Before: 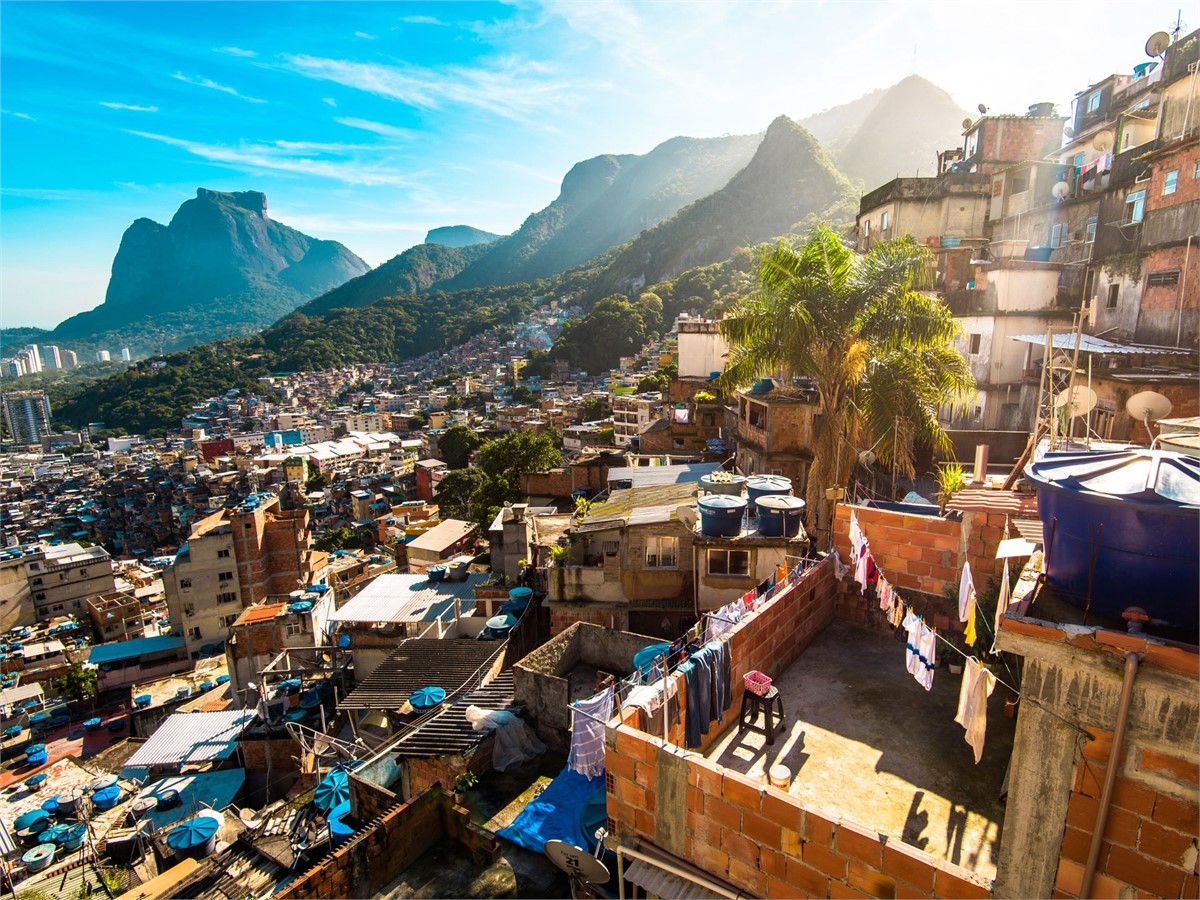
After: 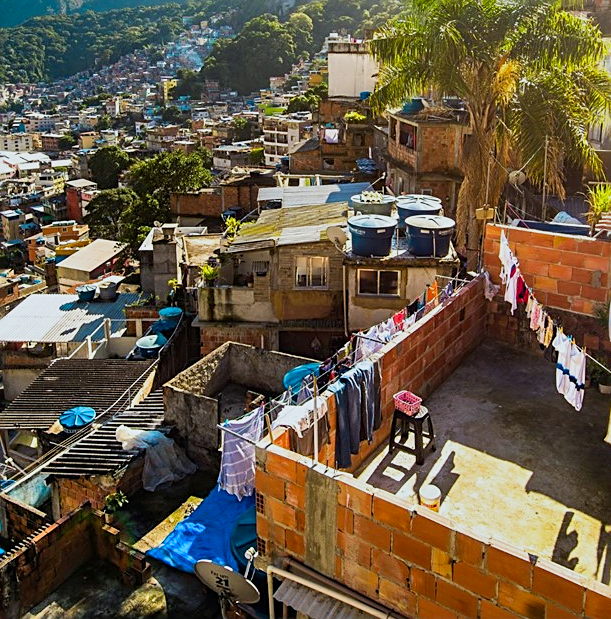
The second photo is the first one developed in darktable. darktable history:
sigmoid: contrast 1.22, skew 0.65
crop and rotate: left 29.237%, top 31.152%, right 19.807%
shadows and highlights: low approximation 0.01, soften with gaussian
white balance: red 0.925, blue 1.046
contrast brightness saturation: saturation 0.18
sharpen: on, module defaults
